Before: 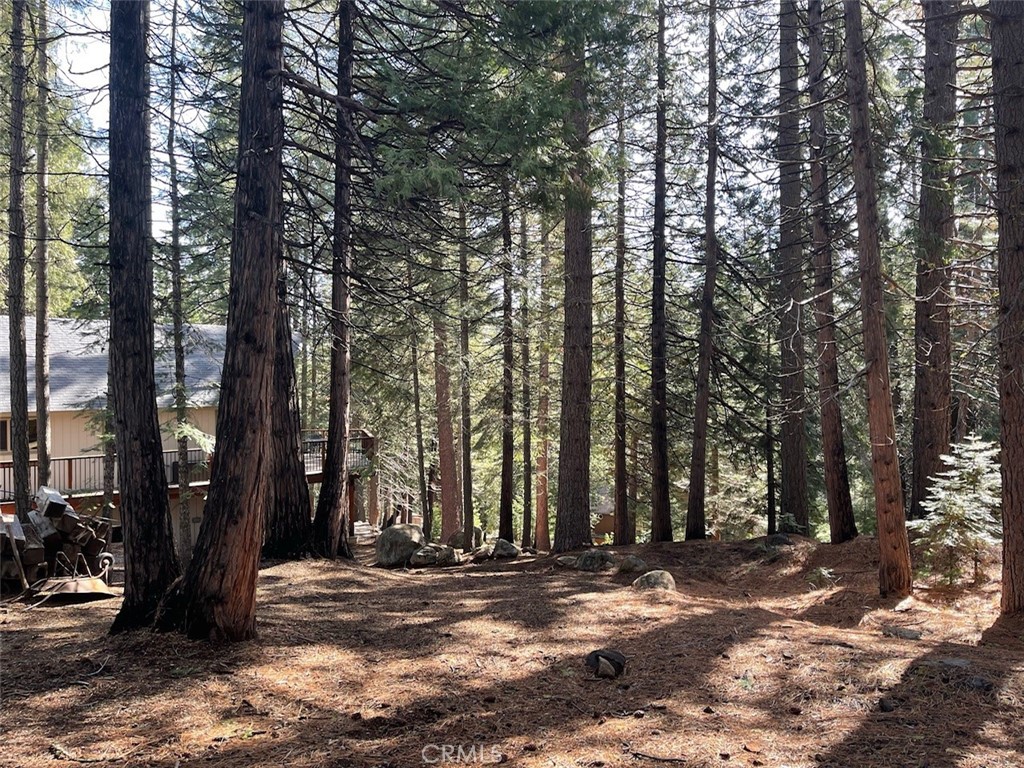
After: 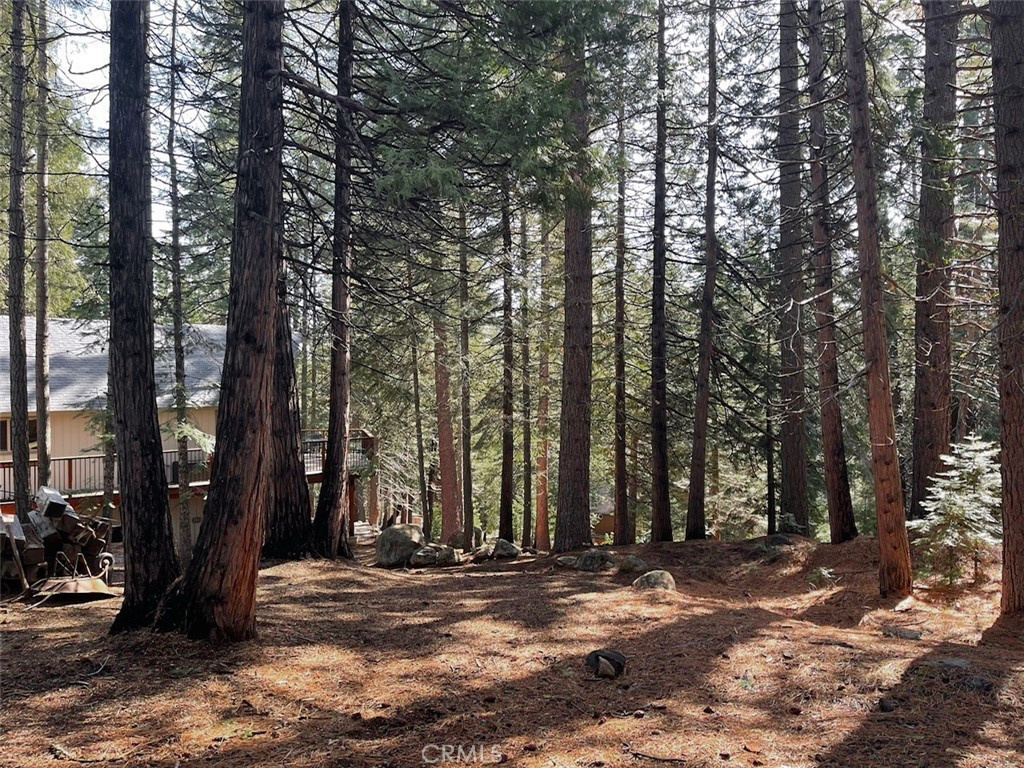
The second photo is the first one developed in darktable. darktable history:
tone equalizer: edges refinement/feathering 500, mask exposure compensation -1.57 EV, preserve details no
color zones: curves: ch0 [(0, 0.48) (0.209, 0.398) (0.305, 0.332) (0.429, 0.493) (0.571, 0.5) (0.714, 0.5) (0.857, 0.5) (1, 0.48)]; ch1 [(0, 0.633) (0.143, 0.586) (0.286, 0.489) (0.429, 0.448) (0.571, 0.31) (0.714, 0.335) (0.857, 0.492) (1, 0.633)]; ch2 [(0, 0.448) (0.143, 0.498) (0.286, 0.5) (0.429, 0.5) (0.571, 0.5) (0.714, 0.5) (0.857, 0.5) (1, 0.448)]
